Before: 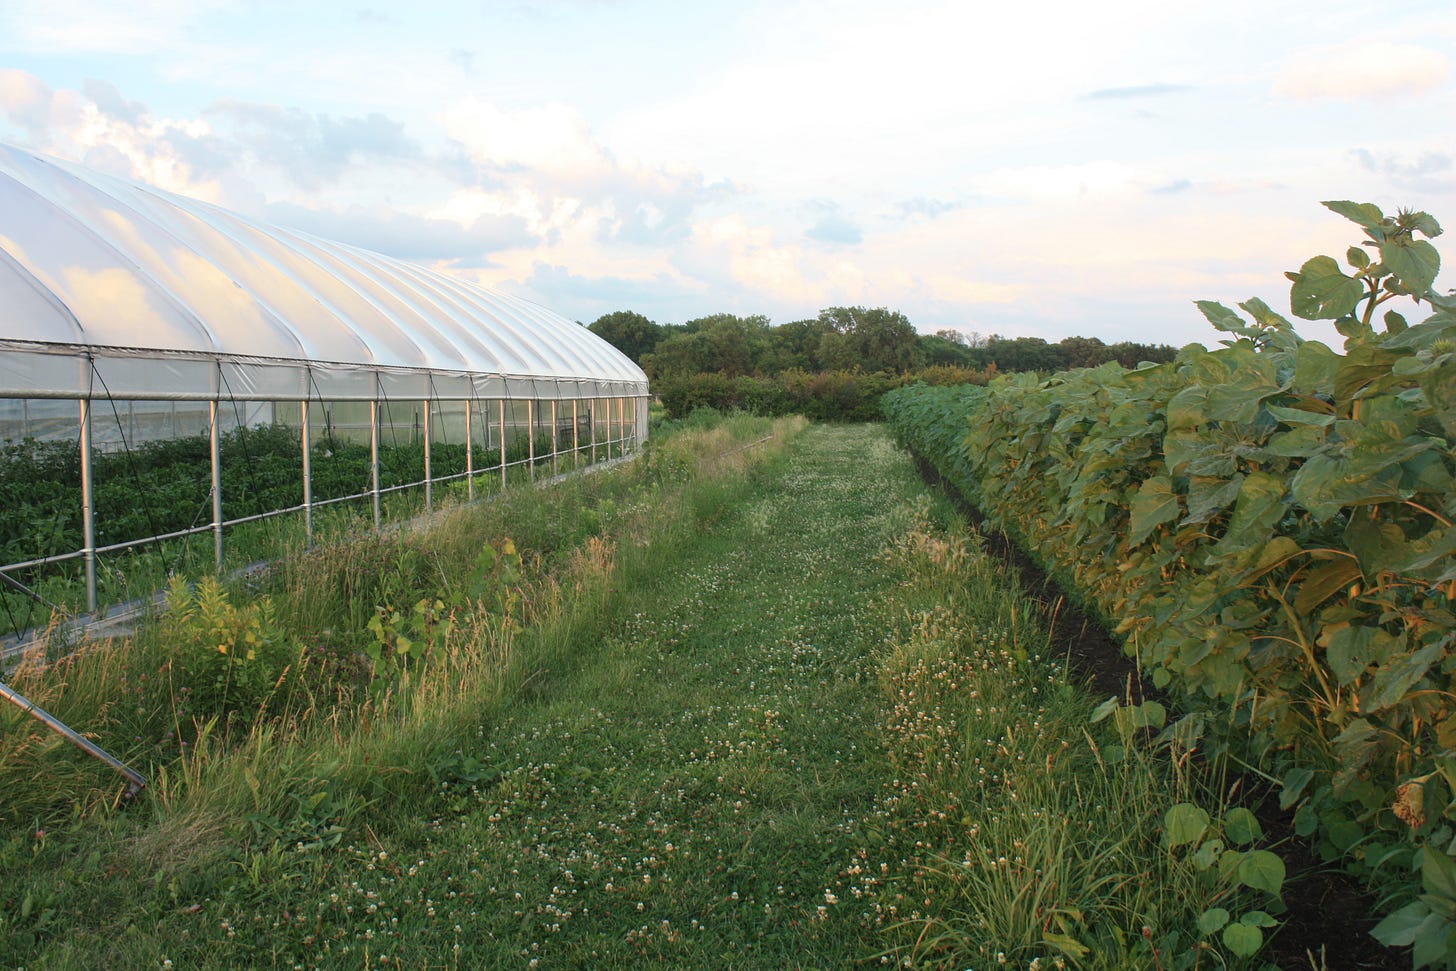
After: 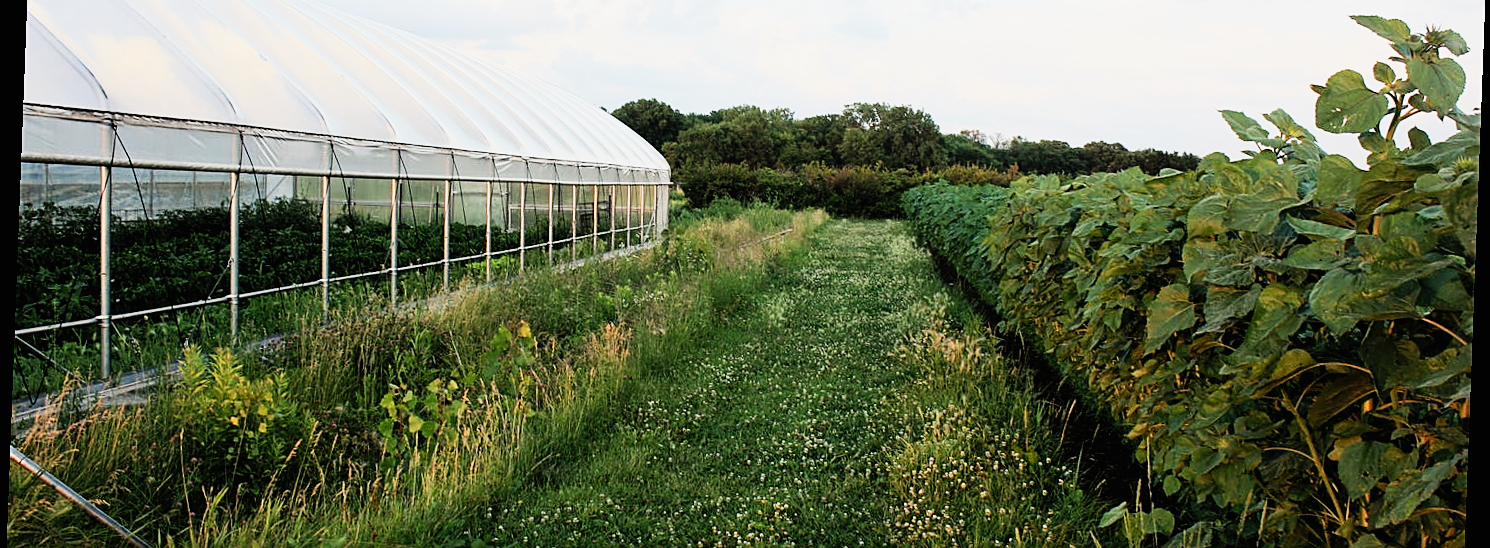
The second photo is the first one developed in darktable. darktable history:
sharpen: on, module defaults
filmic rgb: black relative exposure -5 EV, white relative exposure 3.5 EV, hardness 3.19, contrast 1.3, highlights saturation mix -50%
exposure: black level correction -0.001, exposure 0.08 EV, compensate highlight preservation false
rotate and perspective: rotation 2.17°, automatic cropping off
crop and rotate: top 23.043%, bottom 23.437%
tone curve: curves: ch0 [(0, 0) (0.003, 0.008) (0.011, 0.008) (0.025, 0.011) (0.044, 0.017) (0.069, 0.026) (0.1, 0.039) (0.136, 0.054) (0.177, 0.093) (0.224, 0.15) (0.277, 0.21) (0.335, 0.285) (0.399, 0.366) (0.468, 0.462) (0.543, 0.564) (0.623, 0.679) (0.709, 0.79) (0.801, 0.883) (0.898, 0.95) (1, 1)], preserve colors none
